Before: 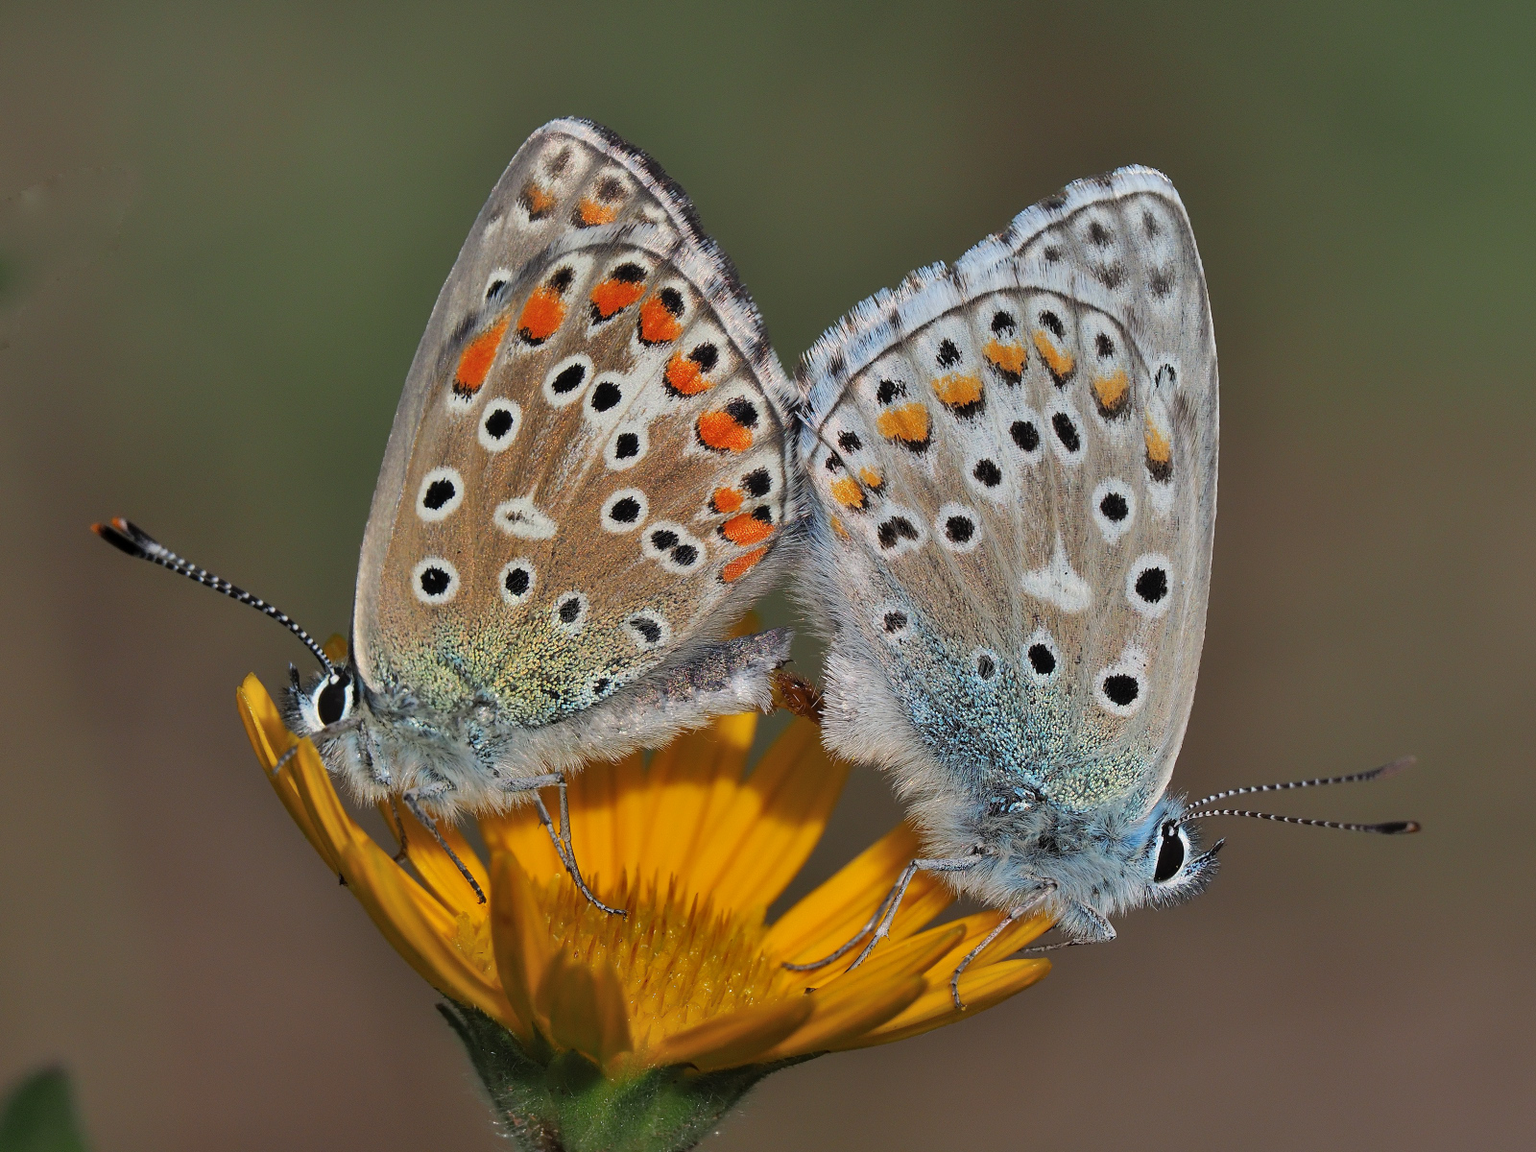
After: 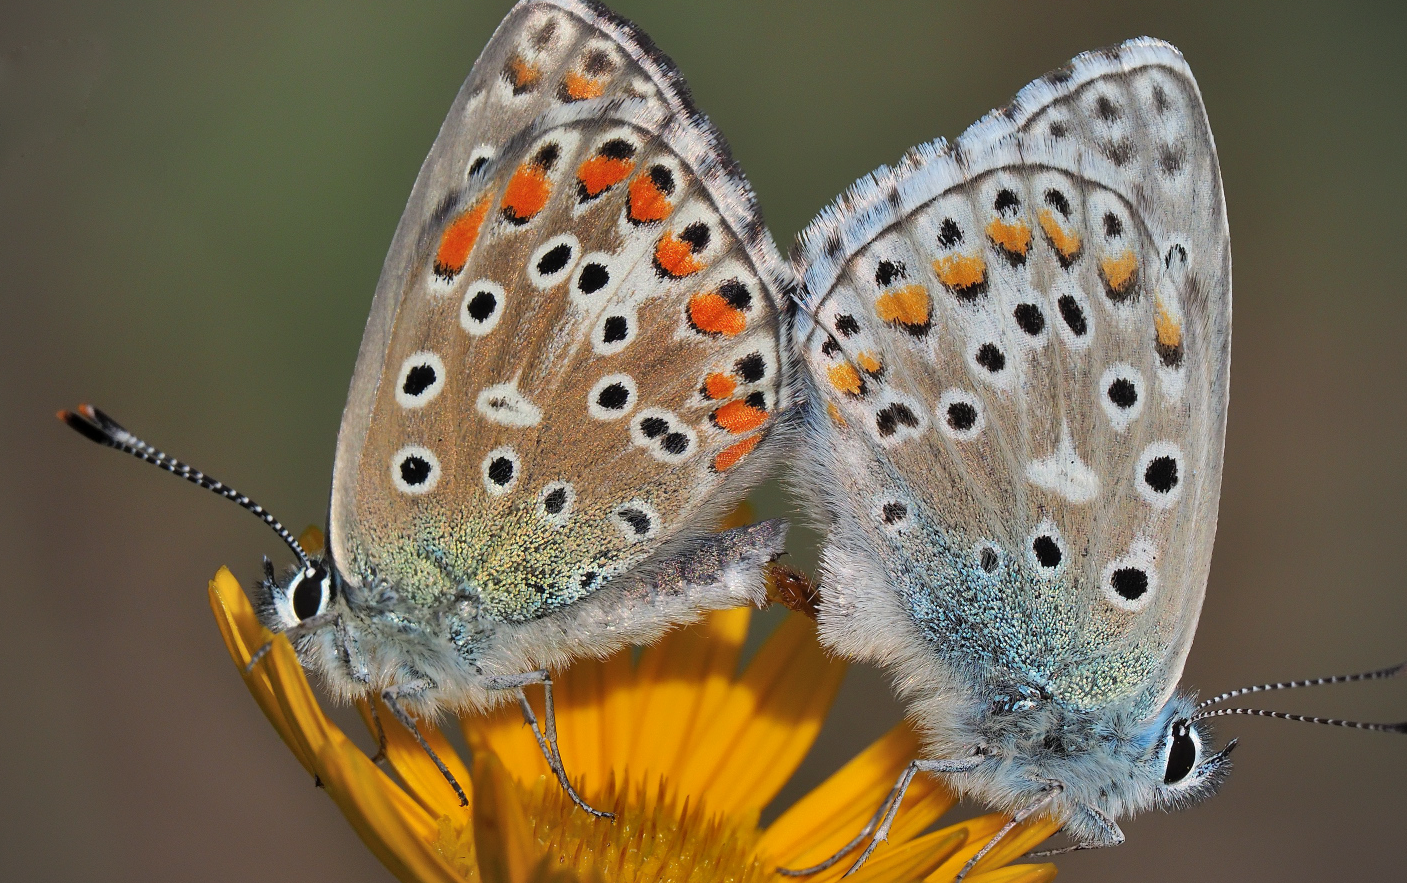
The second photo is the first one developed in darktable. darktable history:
crop and rotate: left 2.425%, top 11.305%, right 9.6%, bottom 15.08%
exposure: exposure 0.15 EV, compensate highlight preservation false
vignetting: on, module defaults
